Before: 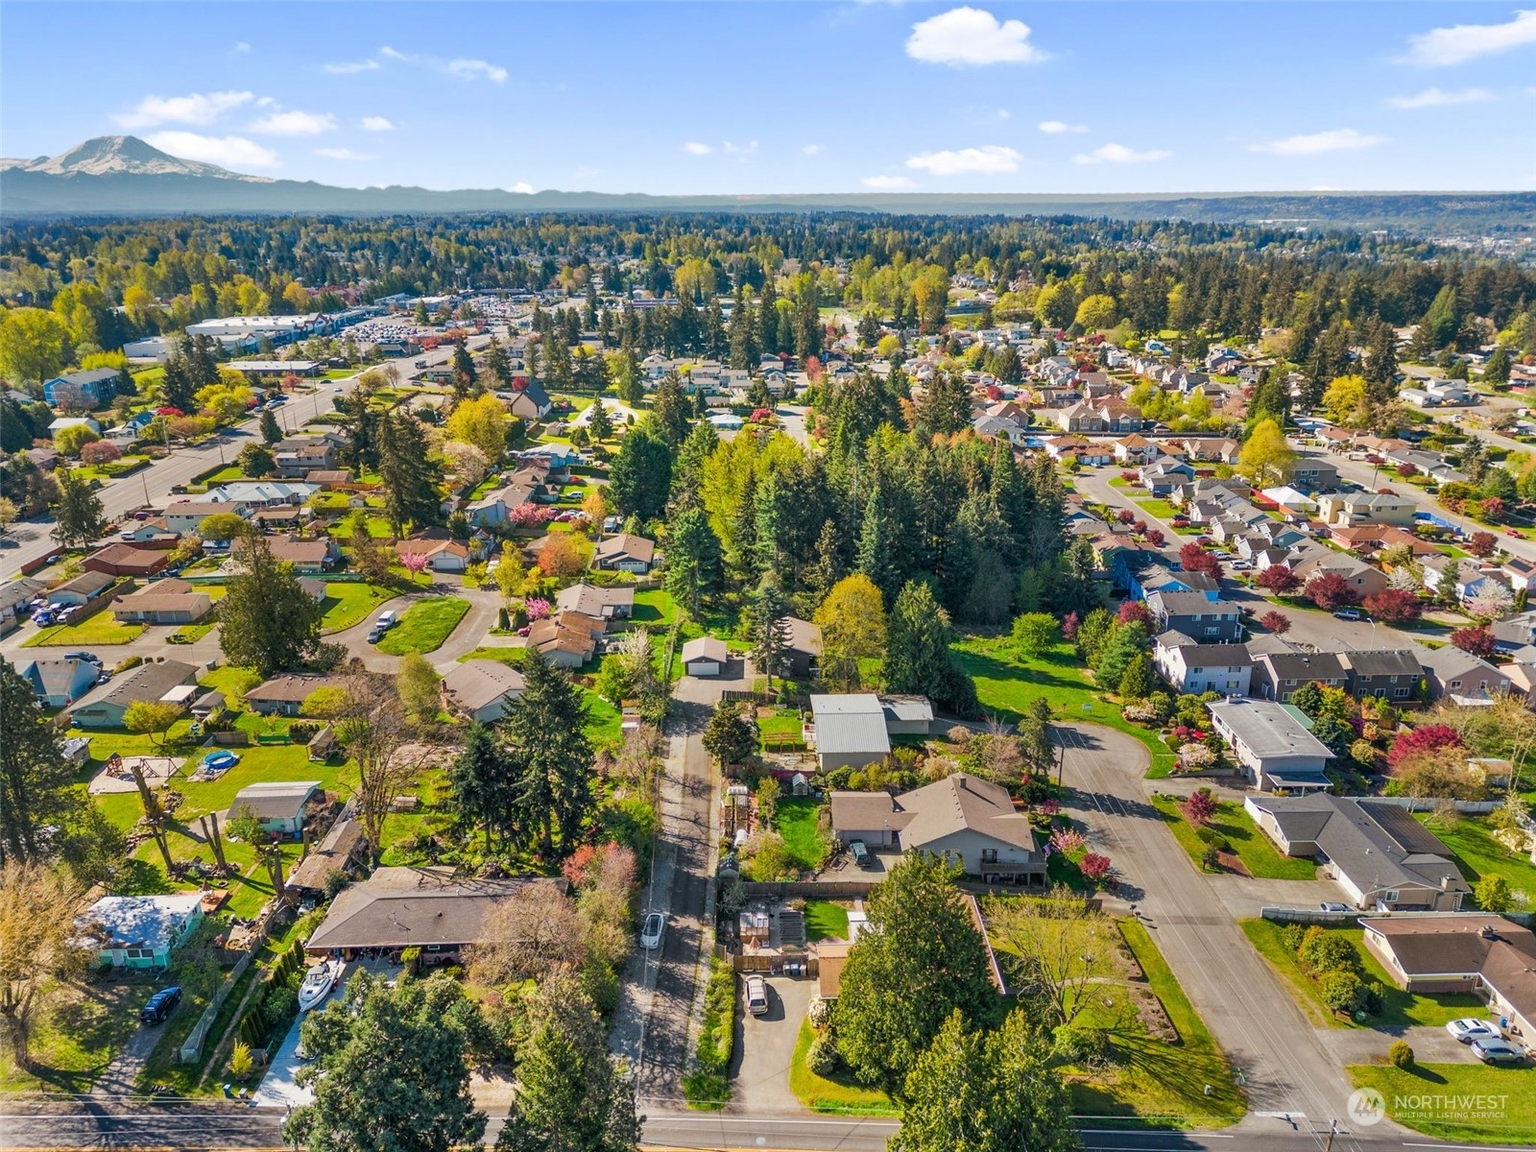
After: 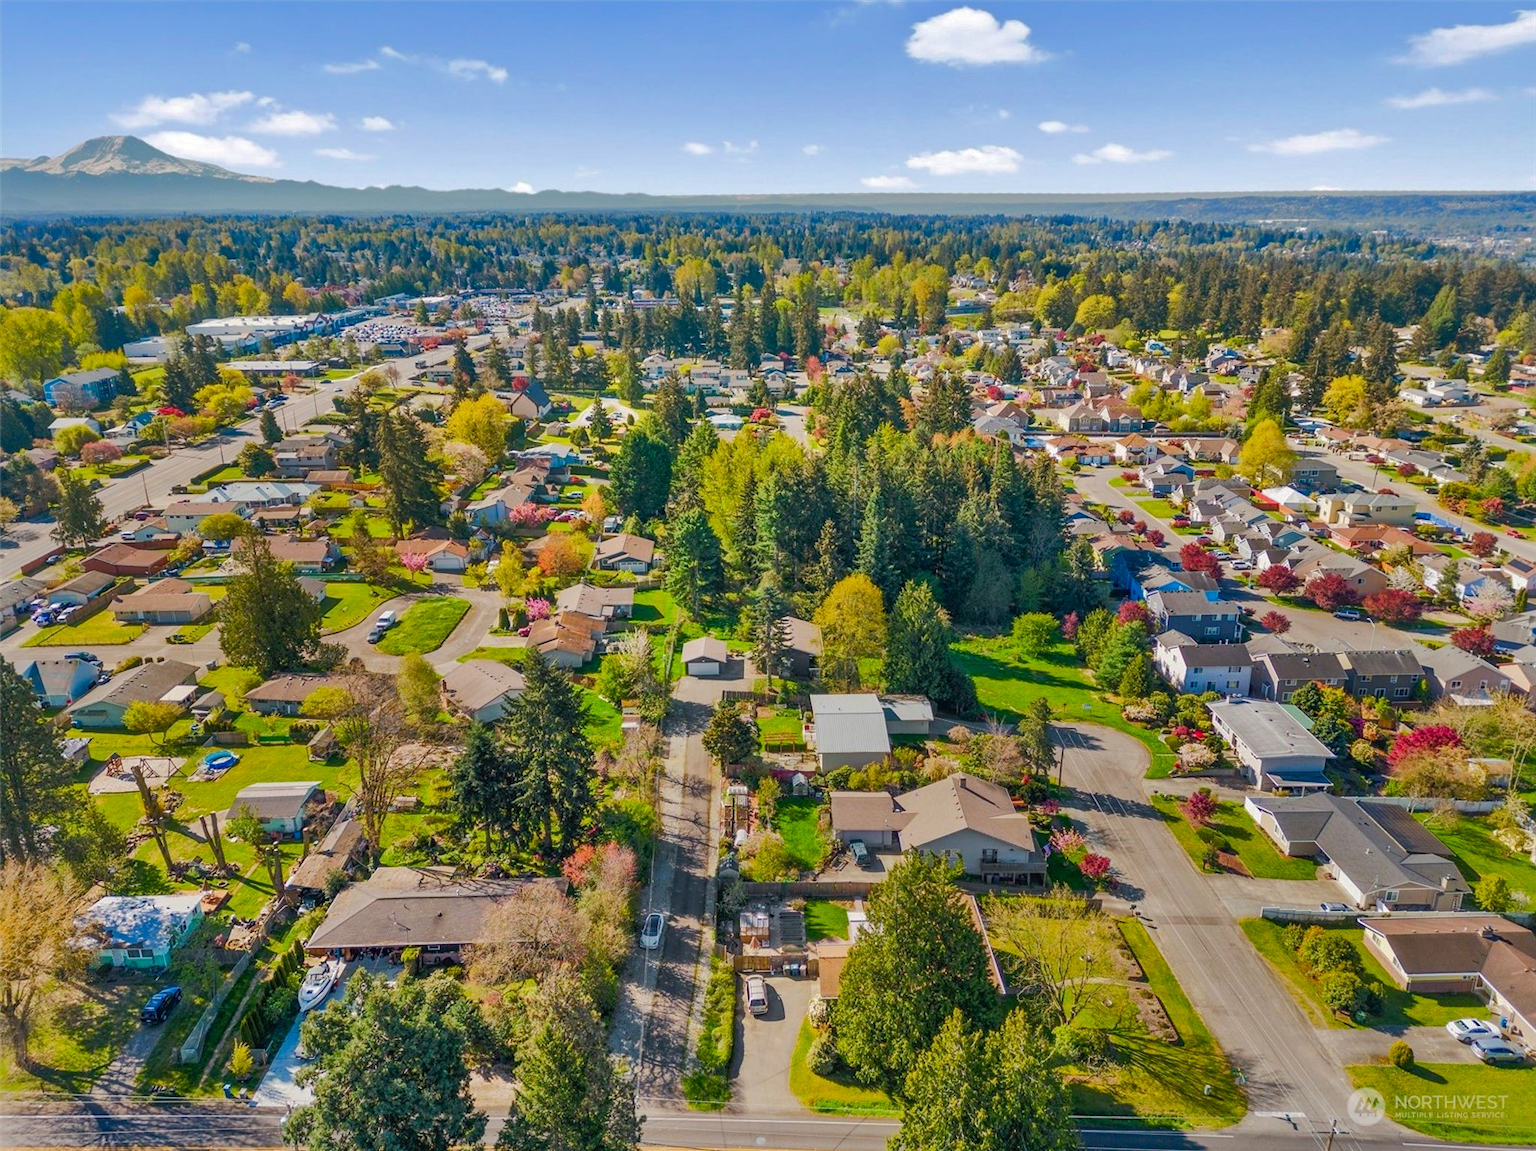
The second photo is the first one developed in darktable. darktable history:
color balance rgb: perceptual saturation grading › global saturation 20%, perceptual saturation grading › highlights -25%, perceptual saturation grading › shadows 25%
shadows and highlights: shadows 40, highlights -60
crop: bottom 0.071%
